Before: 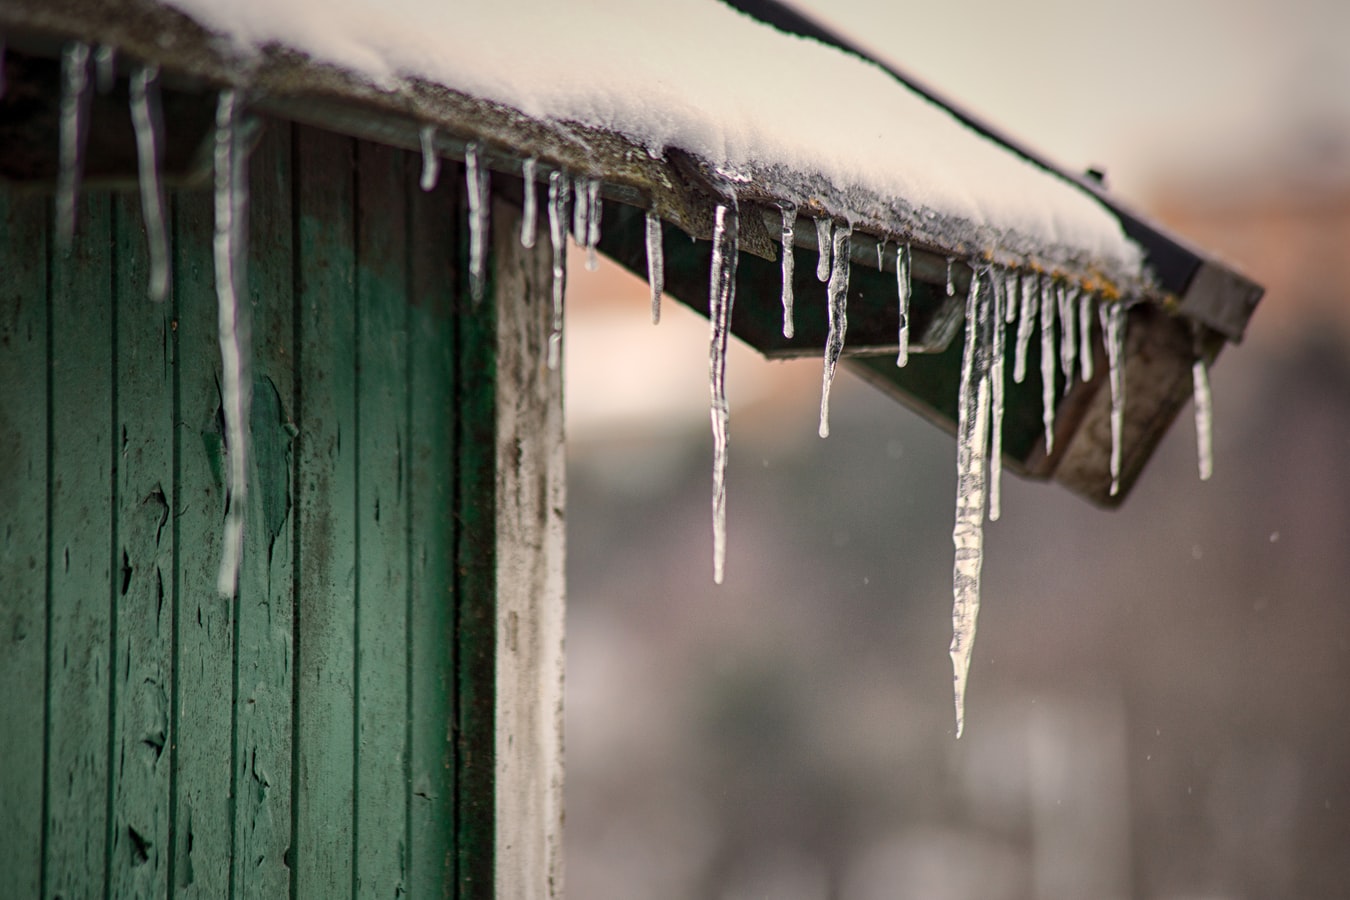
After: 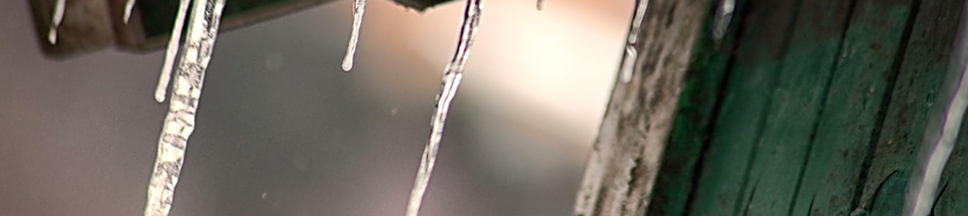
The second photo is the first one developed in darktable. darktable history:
sharpen: on, module defaults
rotate and perspective: rotation -0.45°, automatic cropping original format, crop left 0.008, crop right 0.992, crop top 0.012, crop bottom 0.988
crop and rotate: angle 16.12°, top 30.835%, bottom 35.653%
tone equalizer: -8 EV -0.001 EV, -7 EV 0.001 EV, -6 EV -0.002 EV, -5 EV -0.003 EV, -4 EV -0.062 EV, -3 EV -0.222 EV, -2 EV -0.267 EV, -1 EV 0.105 EV, +0 EV 0.303 EV
